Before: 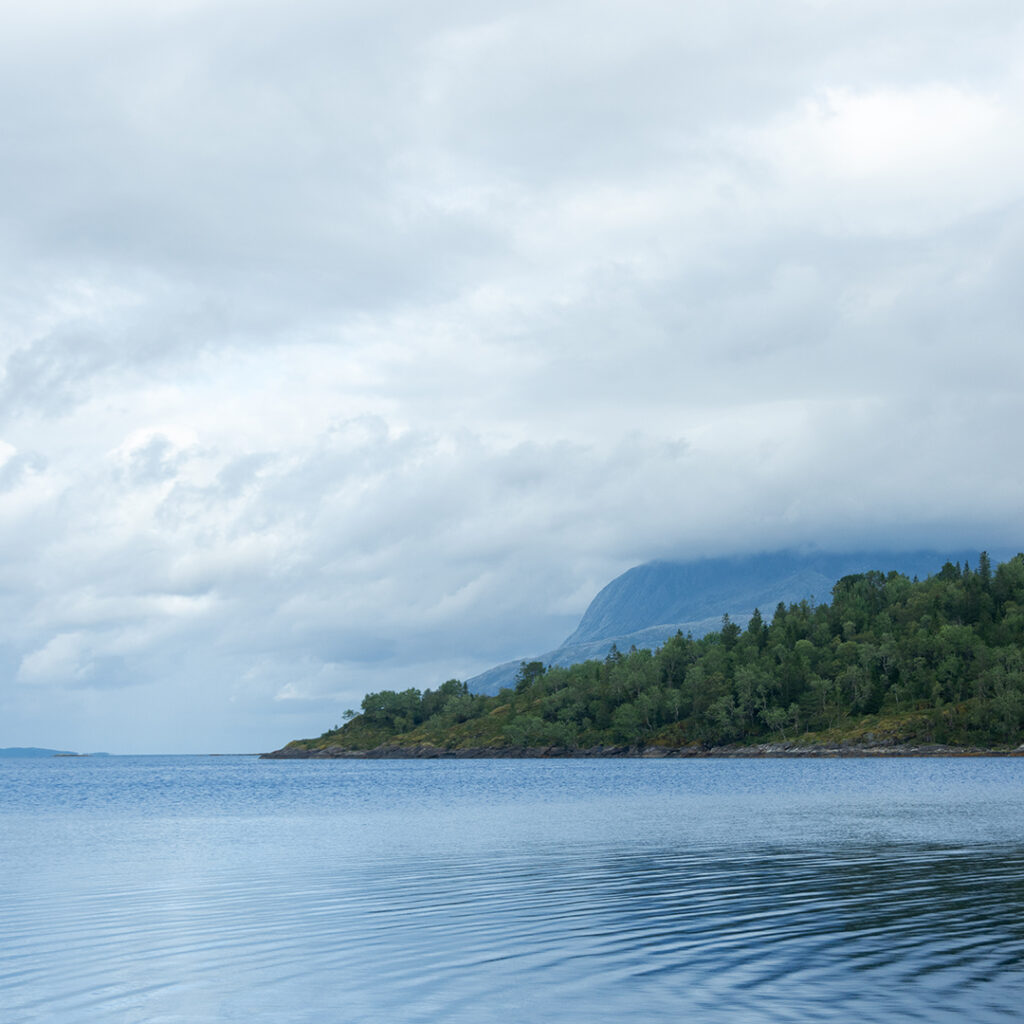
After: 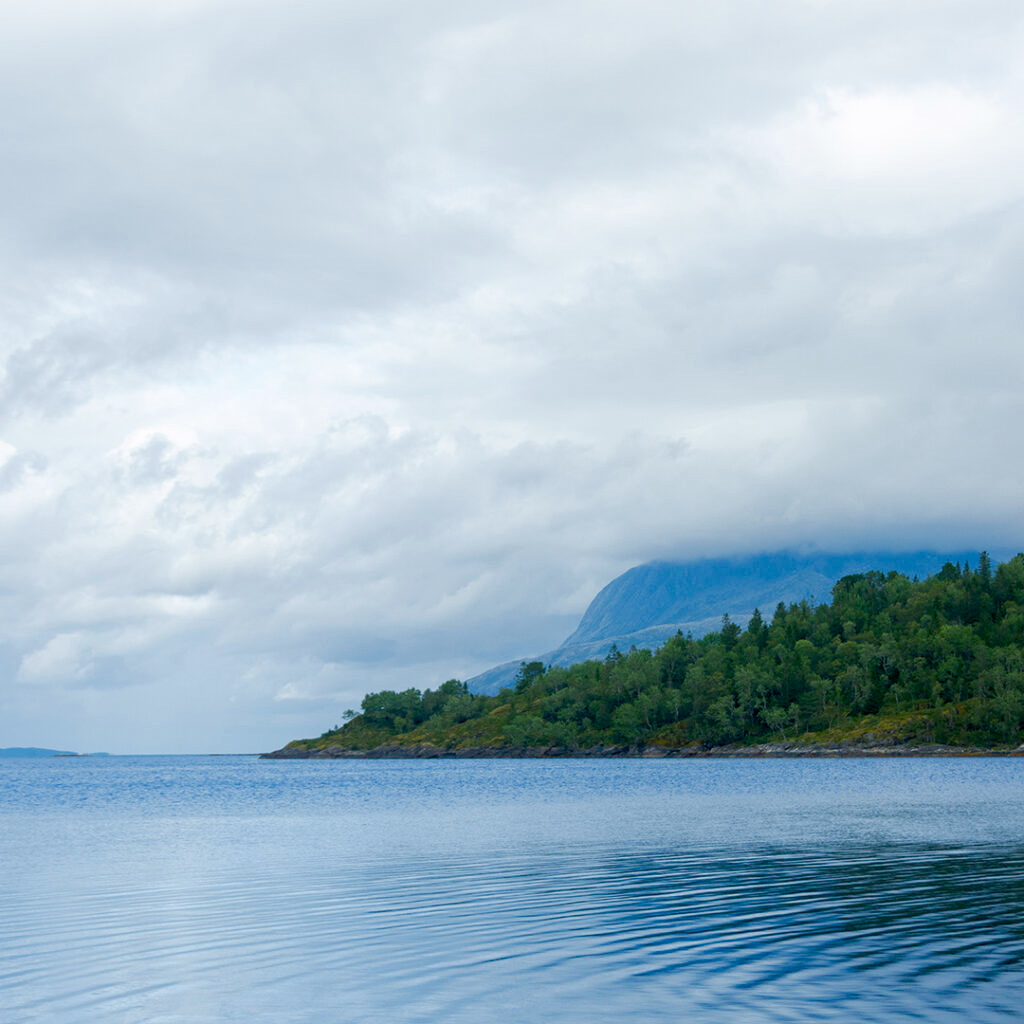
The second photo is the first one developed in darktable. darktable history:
exposure: compensate exposure bias true, compensate highlight preservation false
color balance rgb: global offset › luminance -0.498%, linear chroma grading › global chroma 14.358%, perceptual saturation grading › global saturation 0.658%, perceptual saturation grading › highlights -33.312%, perceptual saturation grading › mid-tones 15.031%, perceptual saturation grading › shadows 47.455%
